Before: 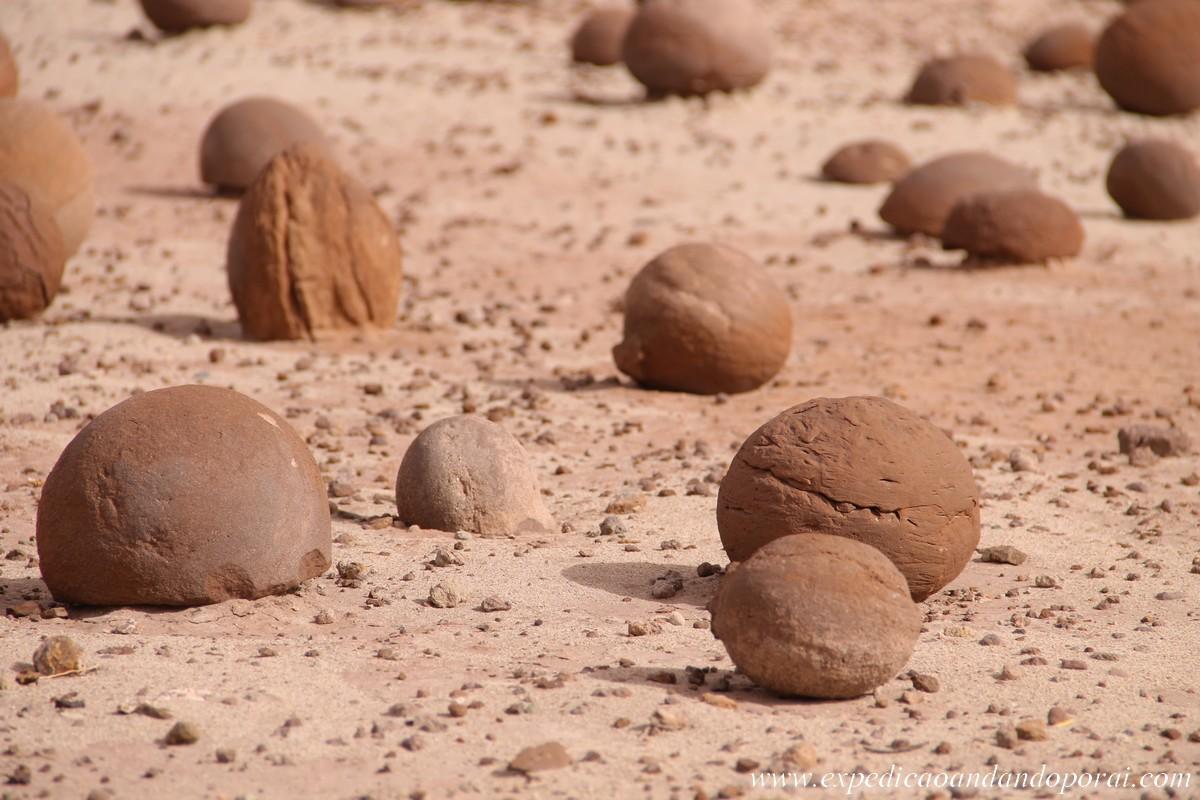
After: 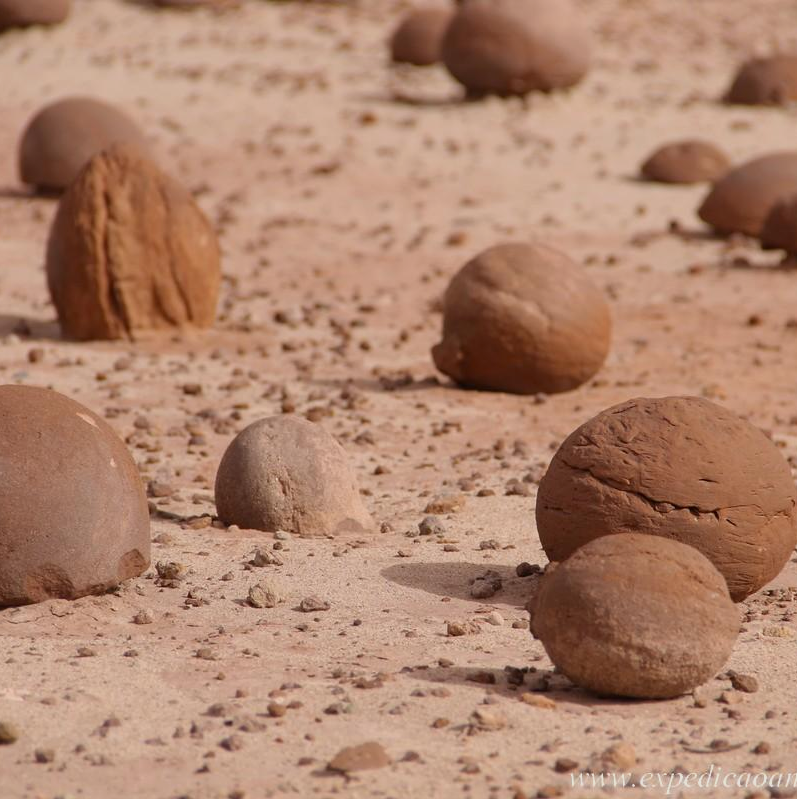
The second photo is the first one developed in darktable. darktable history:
crop and rotate: left 15.12%, right 18.393%
shadows and highlights: radius 120.25, shadows 21.62, white point adjustment -9.72, highlights -12.98, soften with gaussian
